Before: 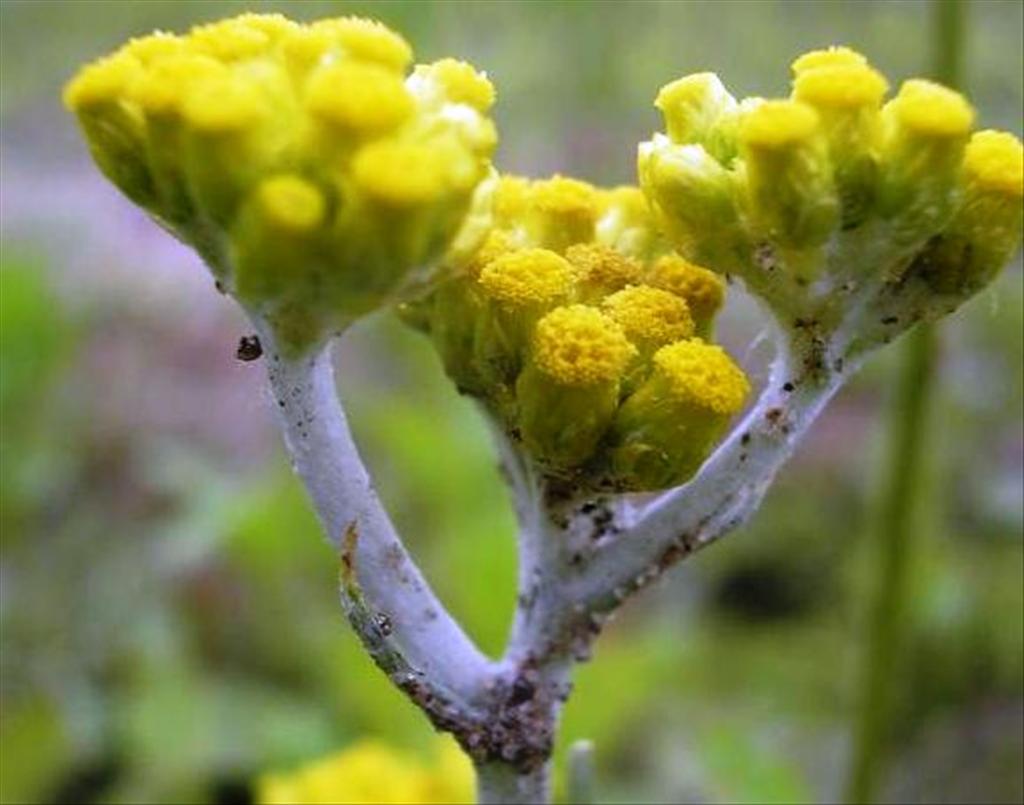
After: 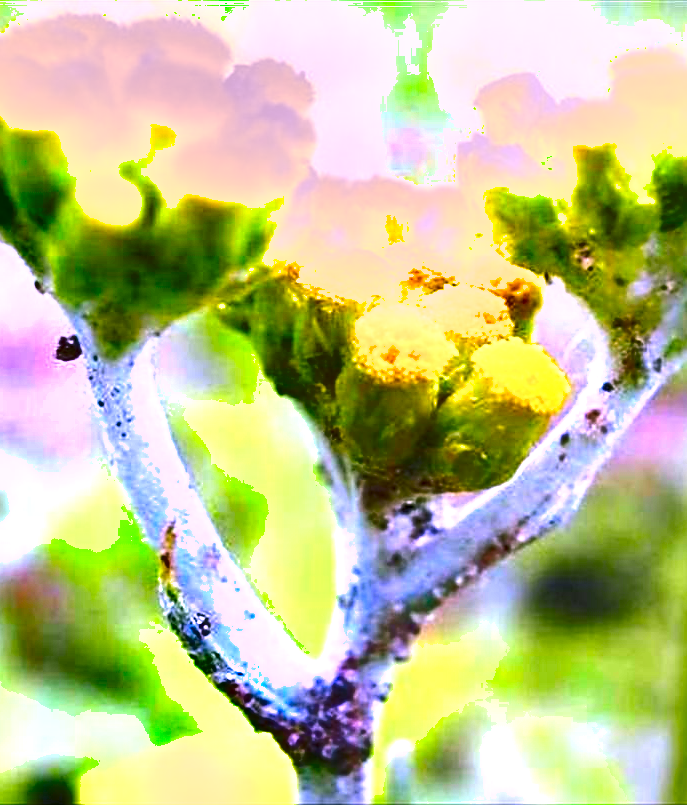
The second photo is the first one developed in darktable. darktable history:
color correction: highlights a* 19.2, highlights b* -11.73, saturation 1.63
sharpen: radius 1.527, amount 0.367, threshold 1.2
crop and rotate: left 17.742%, right 15.098%
exposure: exposure 1.999 EV, compensate highlight preservation false
shadows and highlights: shadows 61.22, soften with gaussian
color calibration: illuminant Planckian (black body), x 0.376, y 0.374, temperature 4110.63 K
